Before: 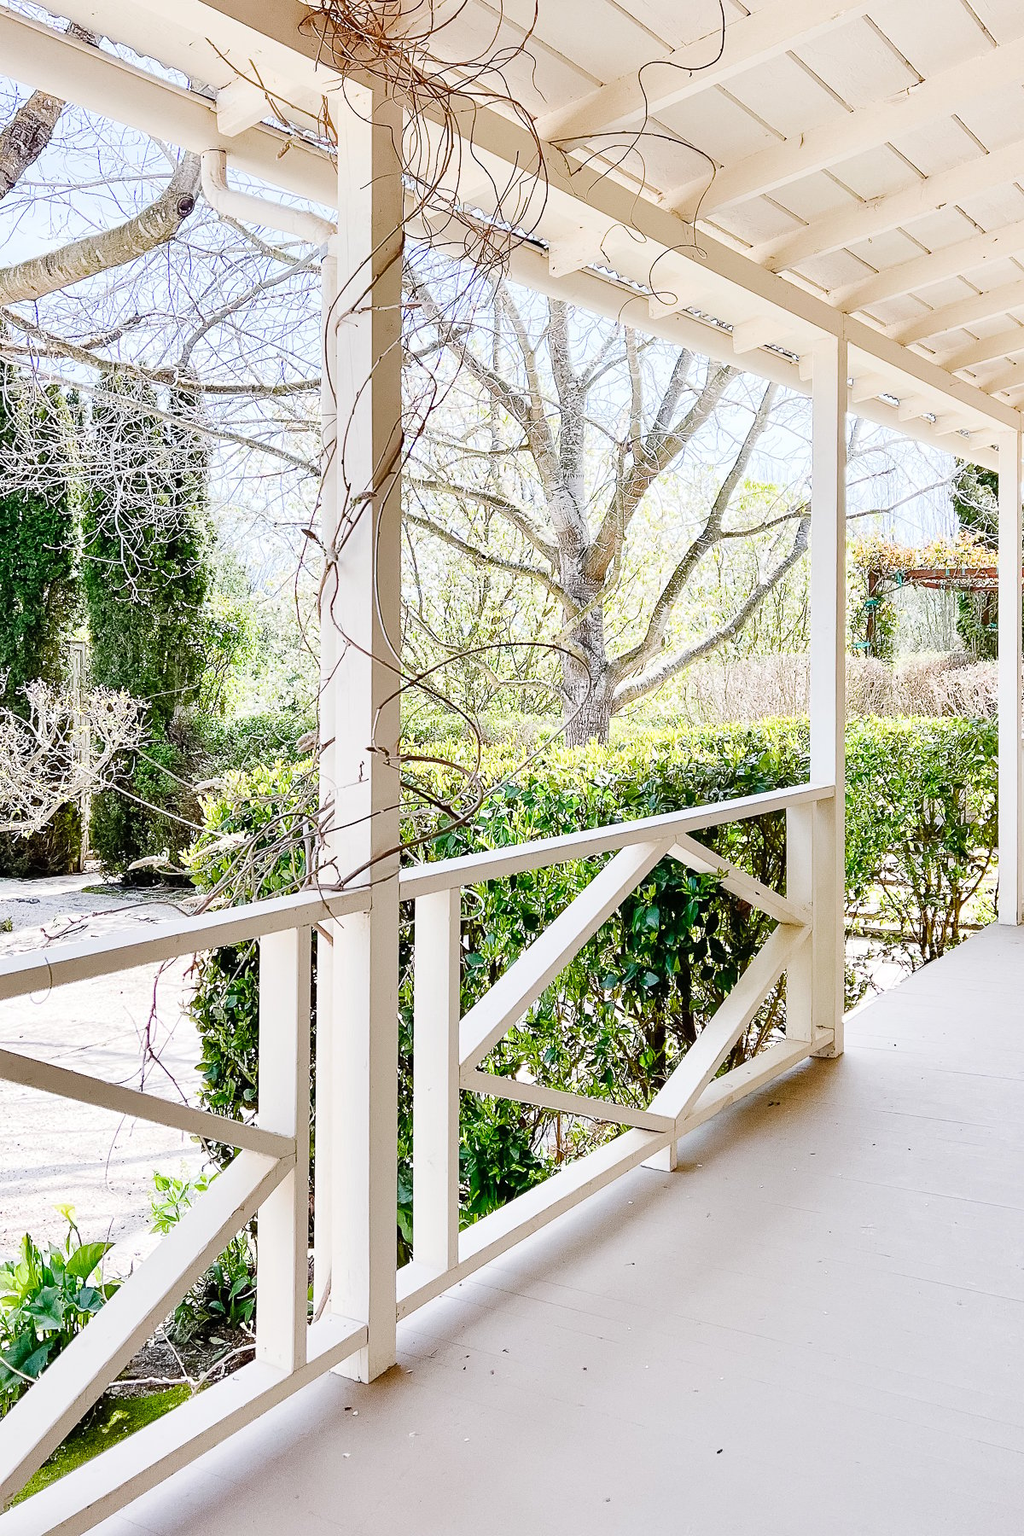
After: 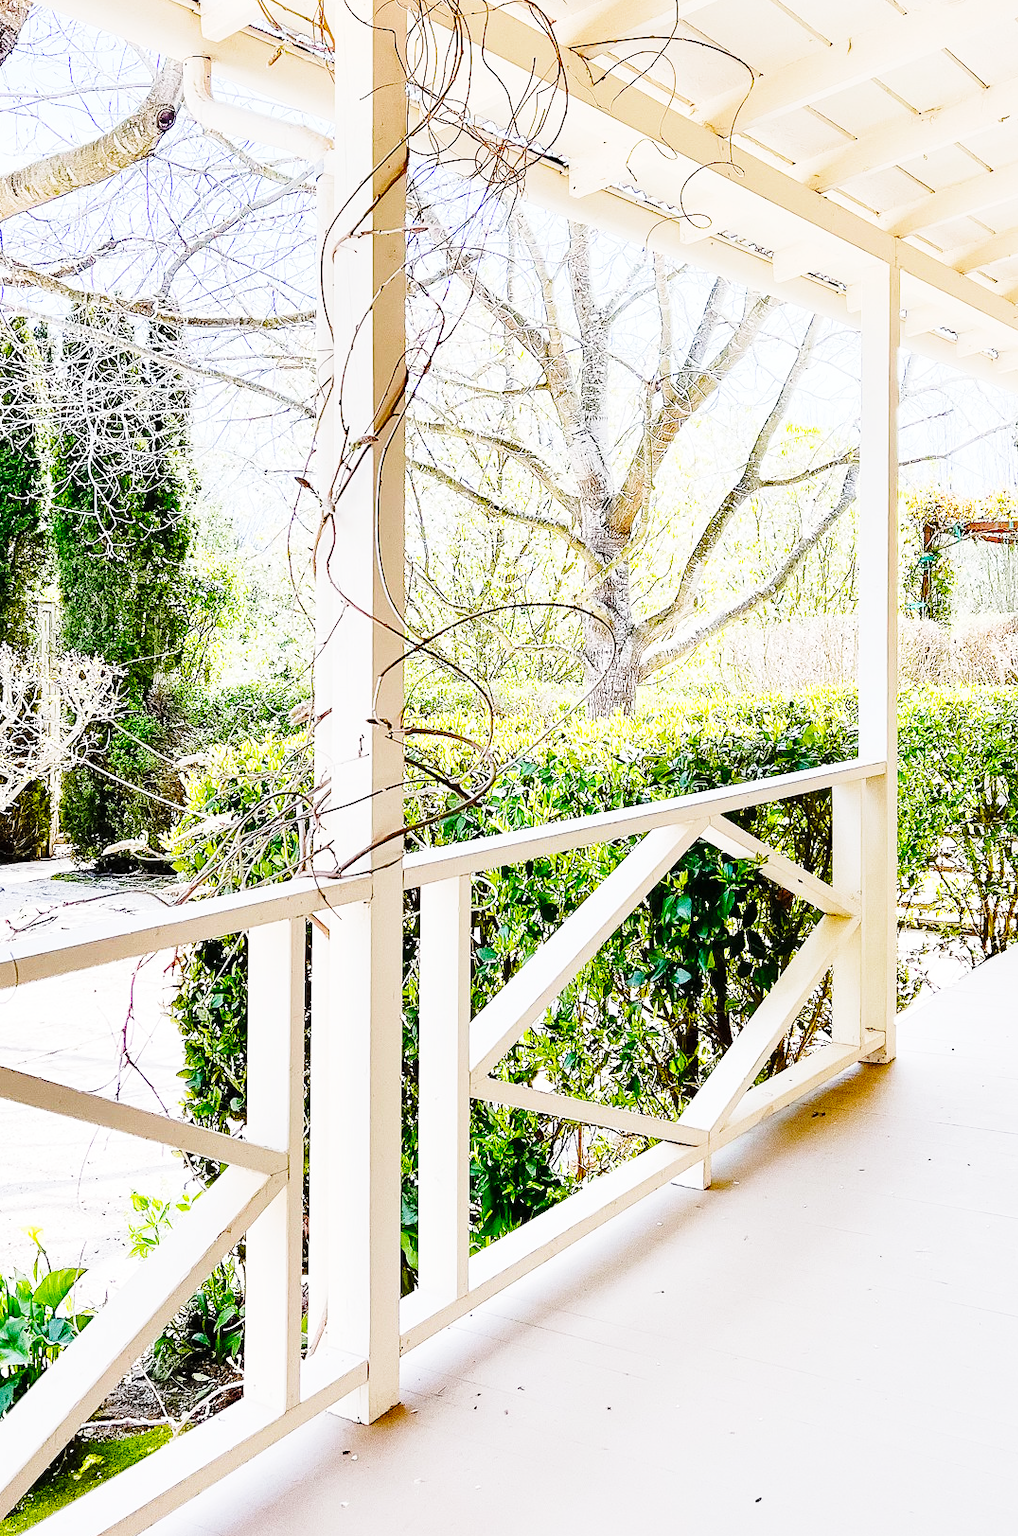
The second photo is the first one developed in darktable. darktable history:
crop: left 3.569%, top 6.499%, right 6.753%, bottom 3.28%
base curve: curves: ch0 [(0, 0) (0.028, 0.03) (0.121, 0.232) (0.46, 0.748) (0.859, 0.968) (1, 1)], preserve colors none
color balance rgb: perceptual saturation grading › global saturation 25.493%
